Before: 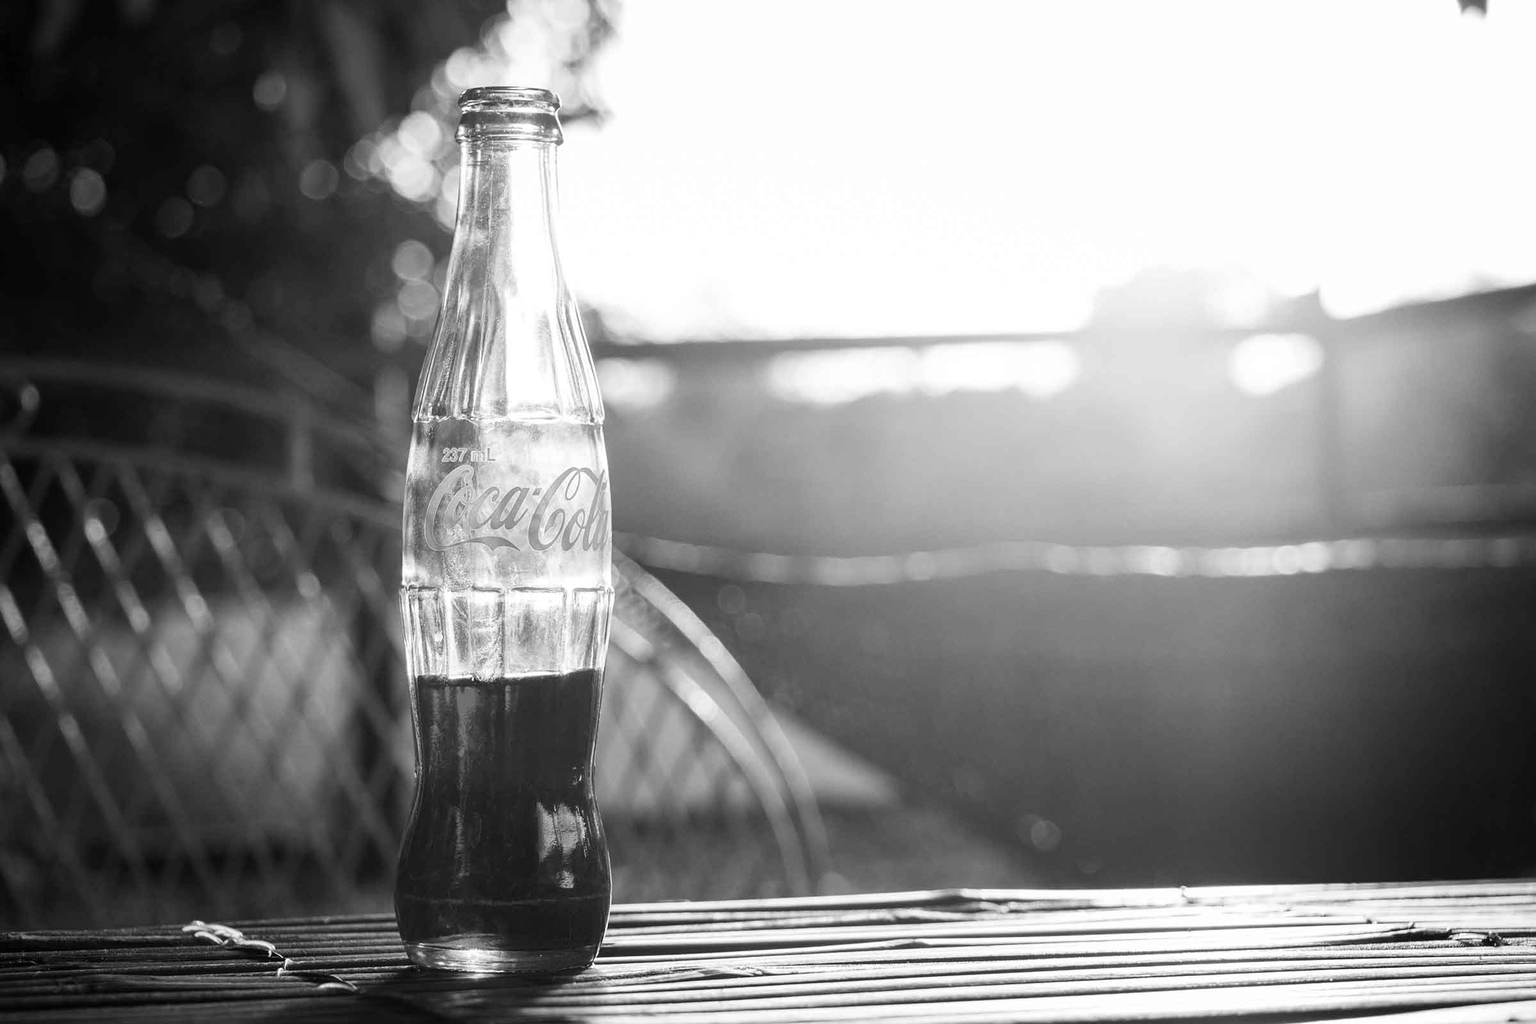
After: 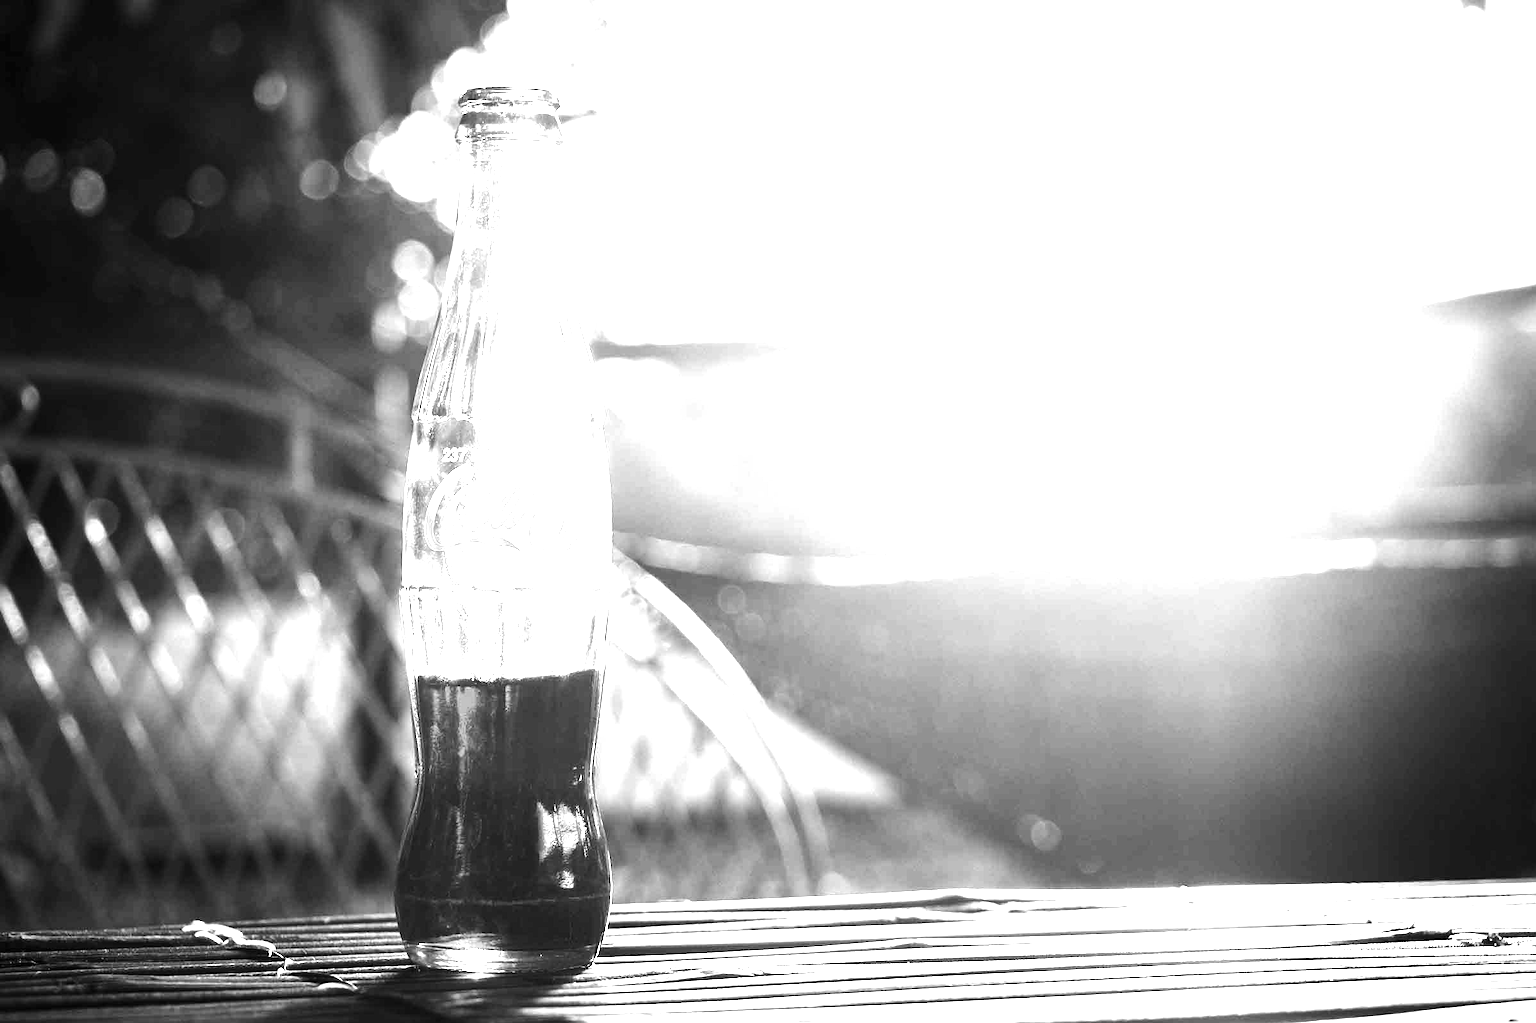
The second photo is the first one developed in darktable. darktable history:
color correction: saturation 0.3
tone equalizer: -8 EV -0.75 EV, -7 EV -0.7 EV, -6 EV -0.6 EV, -5 EV -0.4 EV, -3 EV 0.4 EV, -2 EV 0.6 EV, -1 EV 0.7 EV, +0 EV 0.75 EV, edges refinement/feathering 500, mask exposure compensation -1.57 EV, preserve details no
exposure: black level correction 0, exposure 1.2 EV, compensate highlight preservation false
